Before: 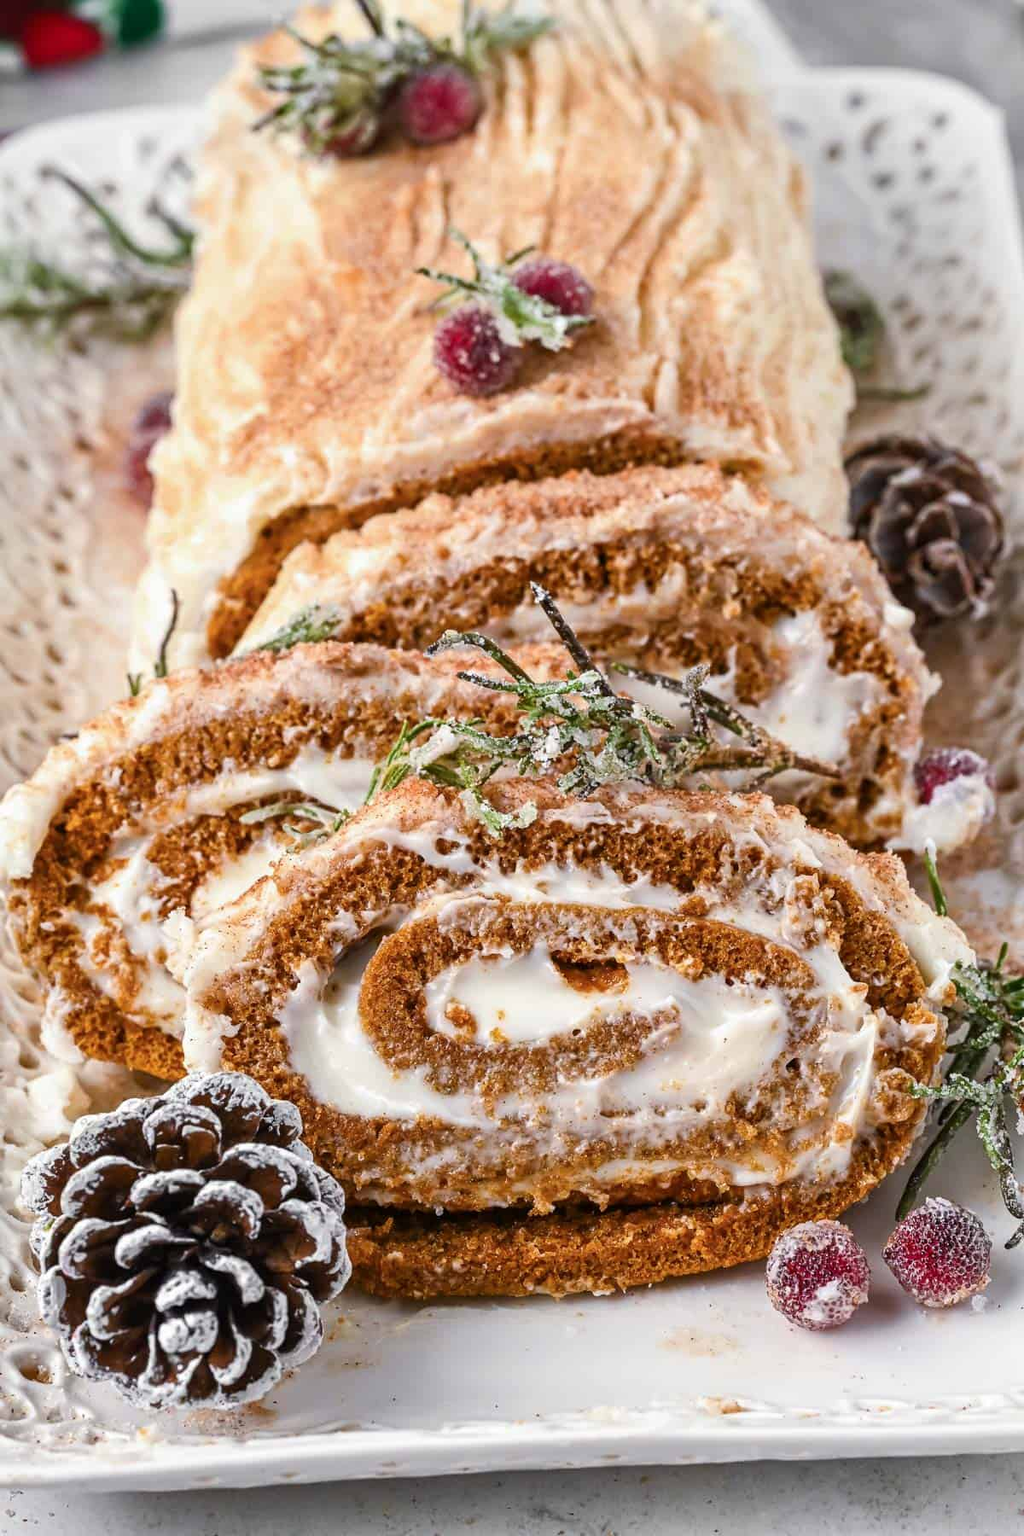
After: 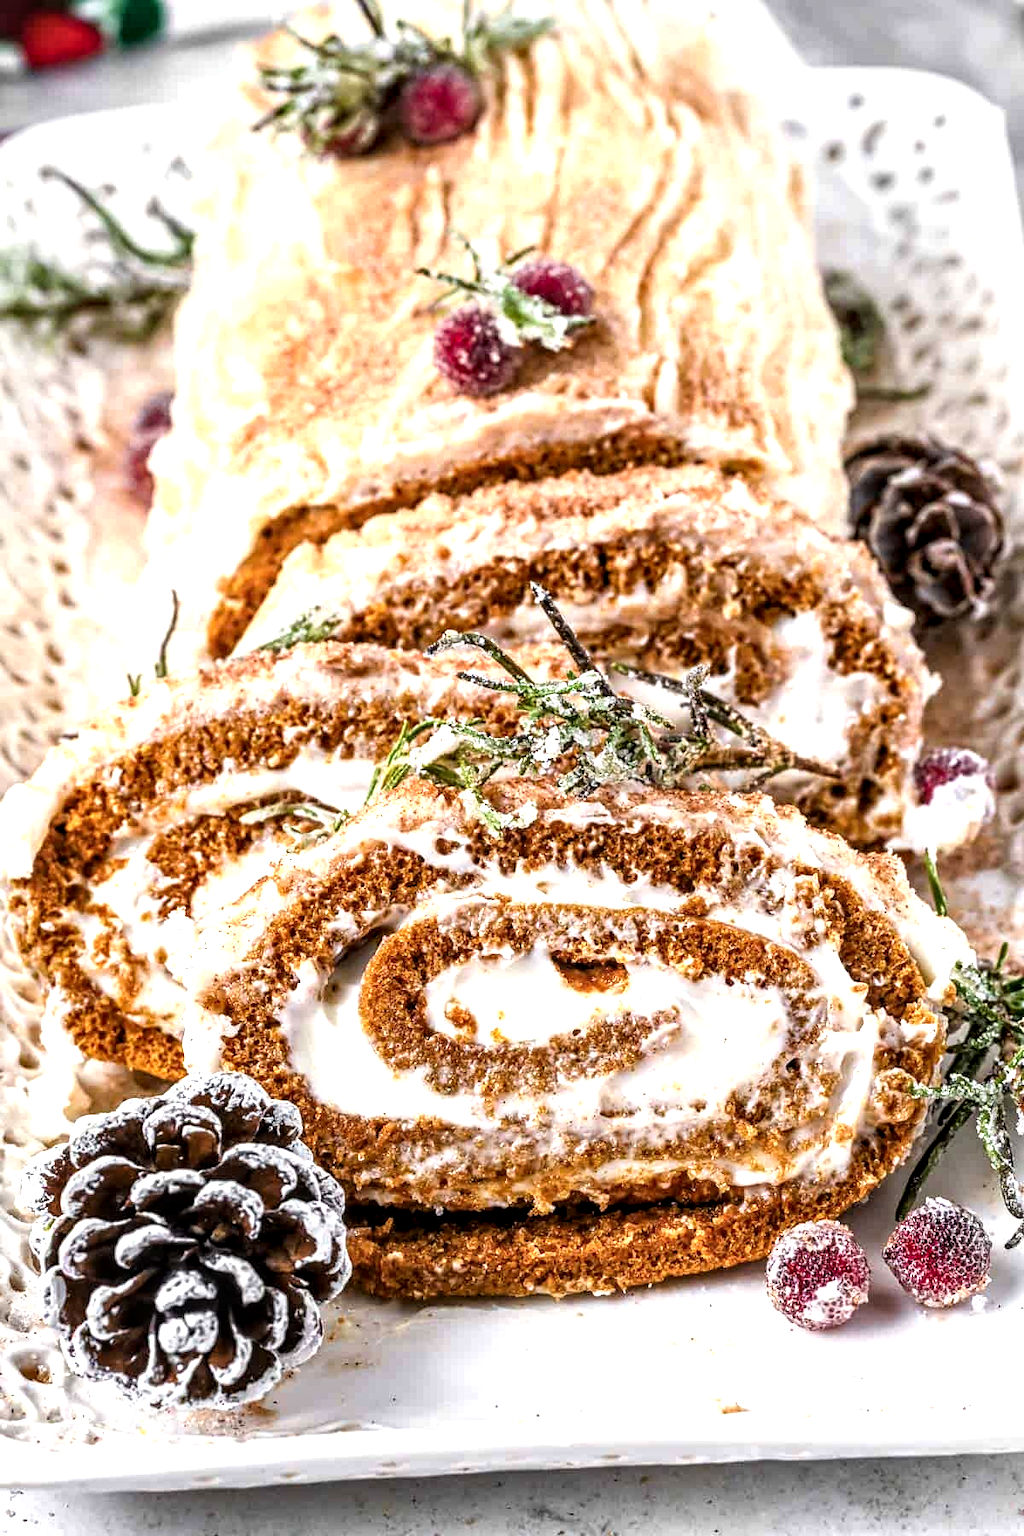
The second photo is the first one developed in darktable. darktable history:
local contrast: detail 150%
tone equalizer: -8 EV -0.737 EV, -7 EV -0.724 EV, -6 EV -0.592 EV, -5 EV -0.387 EV, -3 EV 0.39 EV, -2 EV 0.6 EV, -1 EV 0.692 EV, +0 EV 0.743 EV
